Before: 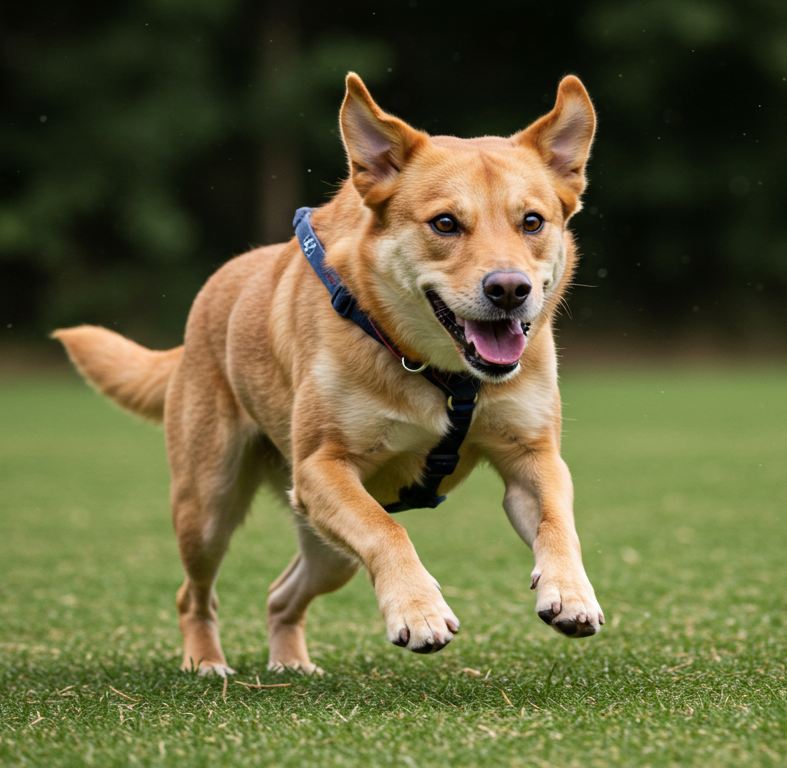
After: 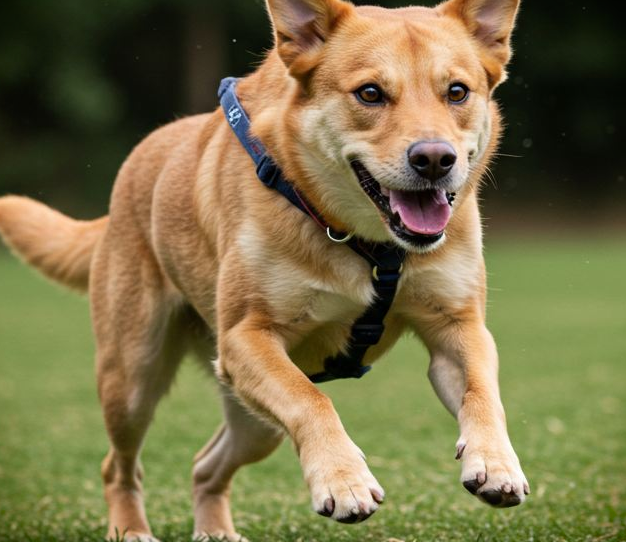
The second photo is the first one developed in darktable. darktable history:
vignetting: fall-off start 100.42%, brightness -0.987, saturation 0.494
crop: left 9.588%, top 16.965%, right 10.779%, bottom 12.378%
